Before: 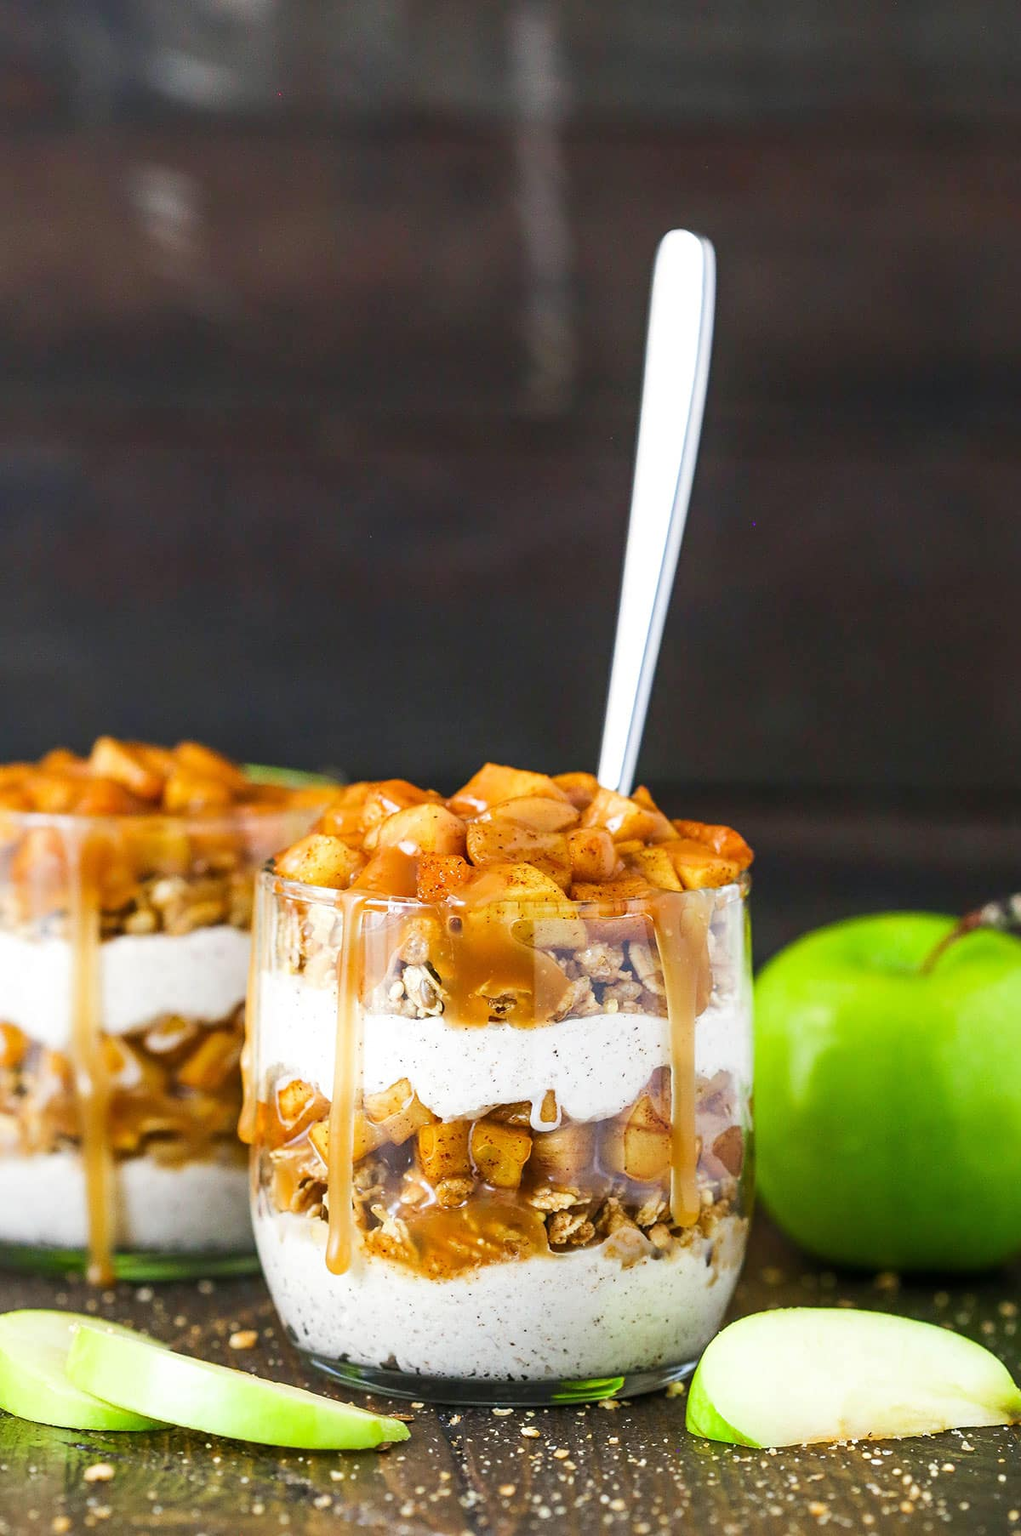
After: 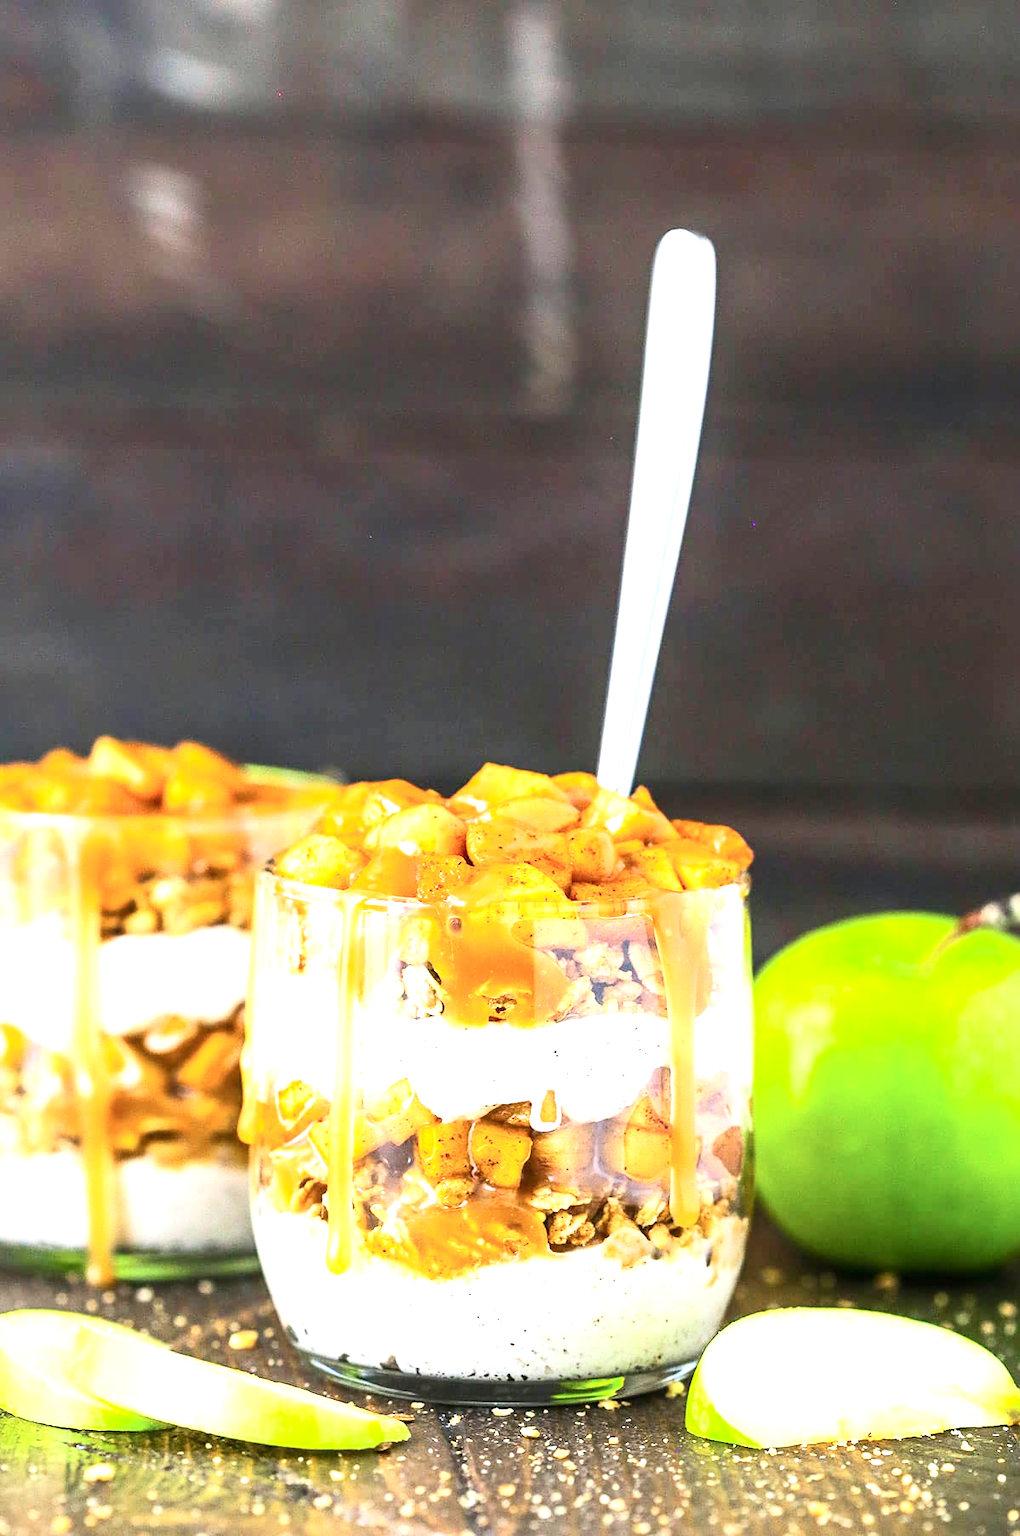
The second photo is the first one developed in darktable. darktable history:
contrast brightness saturation: contrast 0.239, brightness 0.088
exposure: black level correction 0, exposure 1.199 EV, compensate highlight preservation false
